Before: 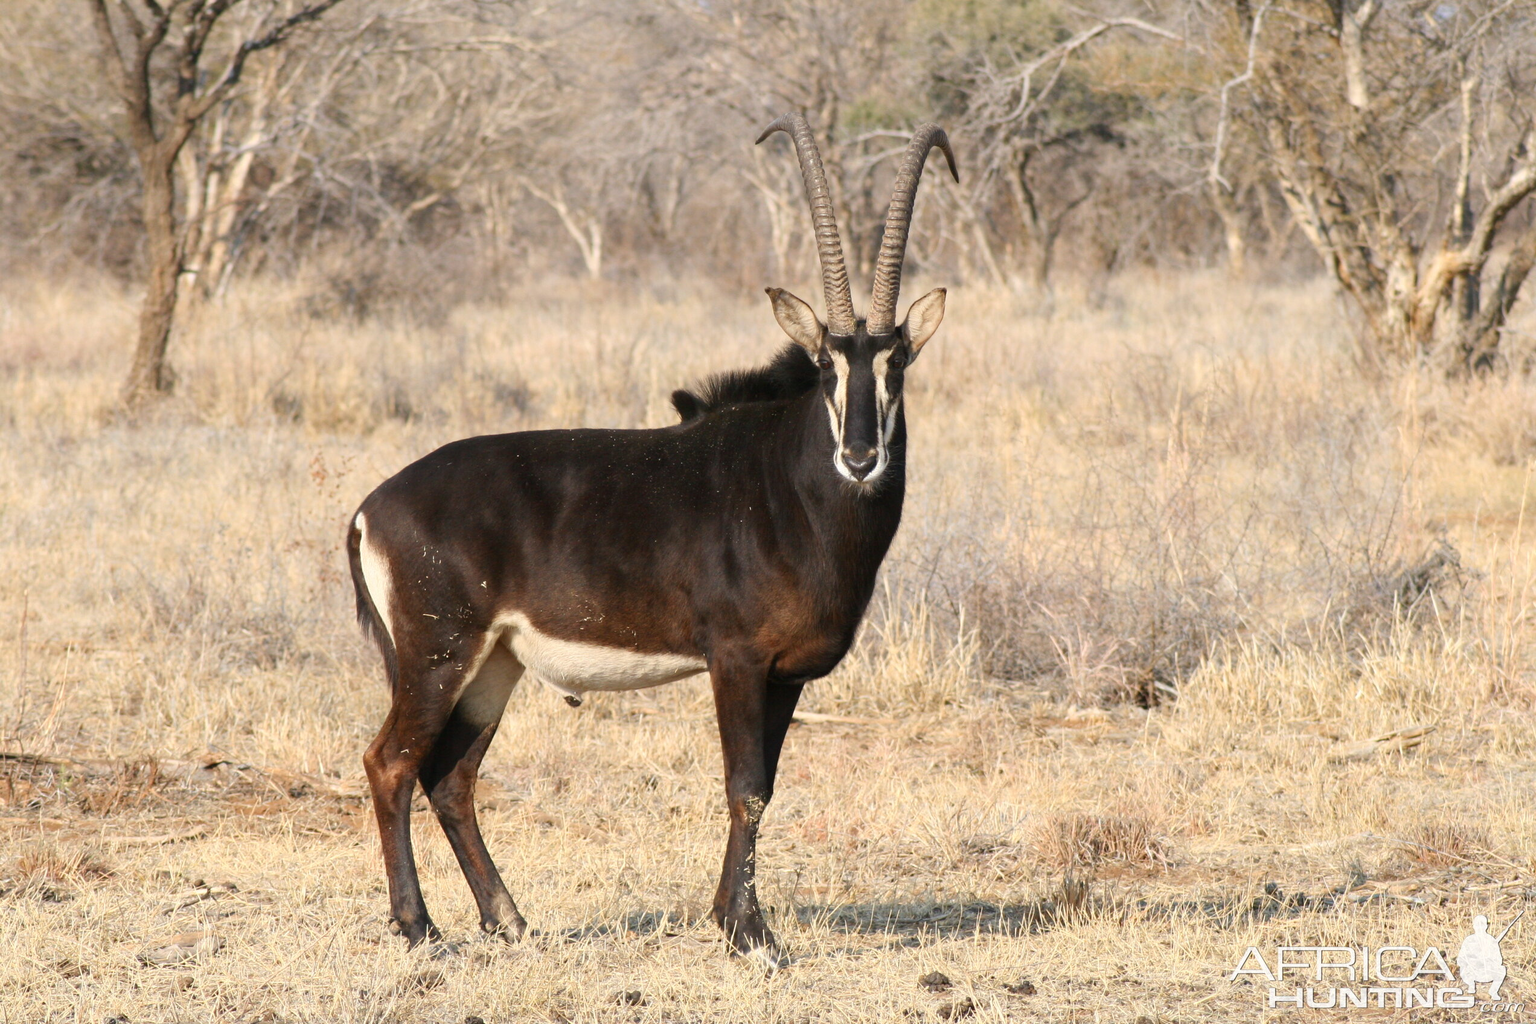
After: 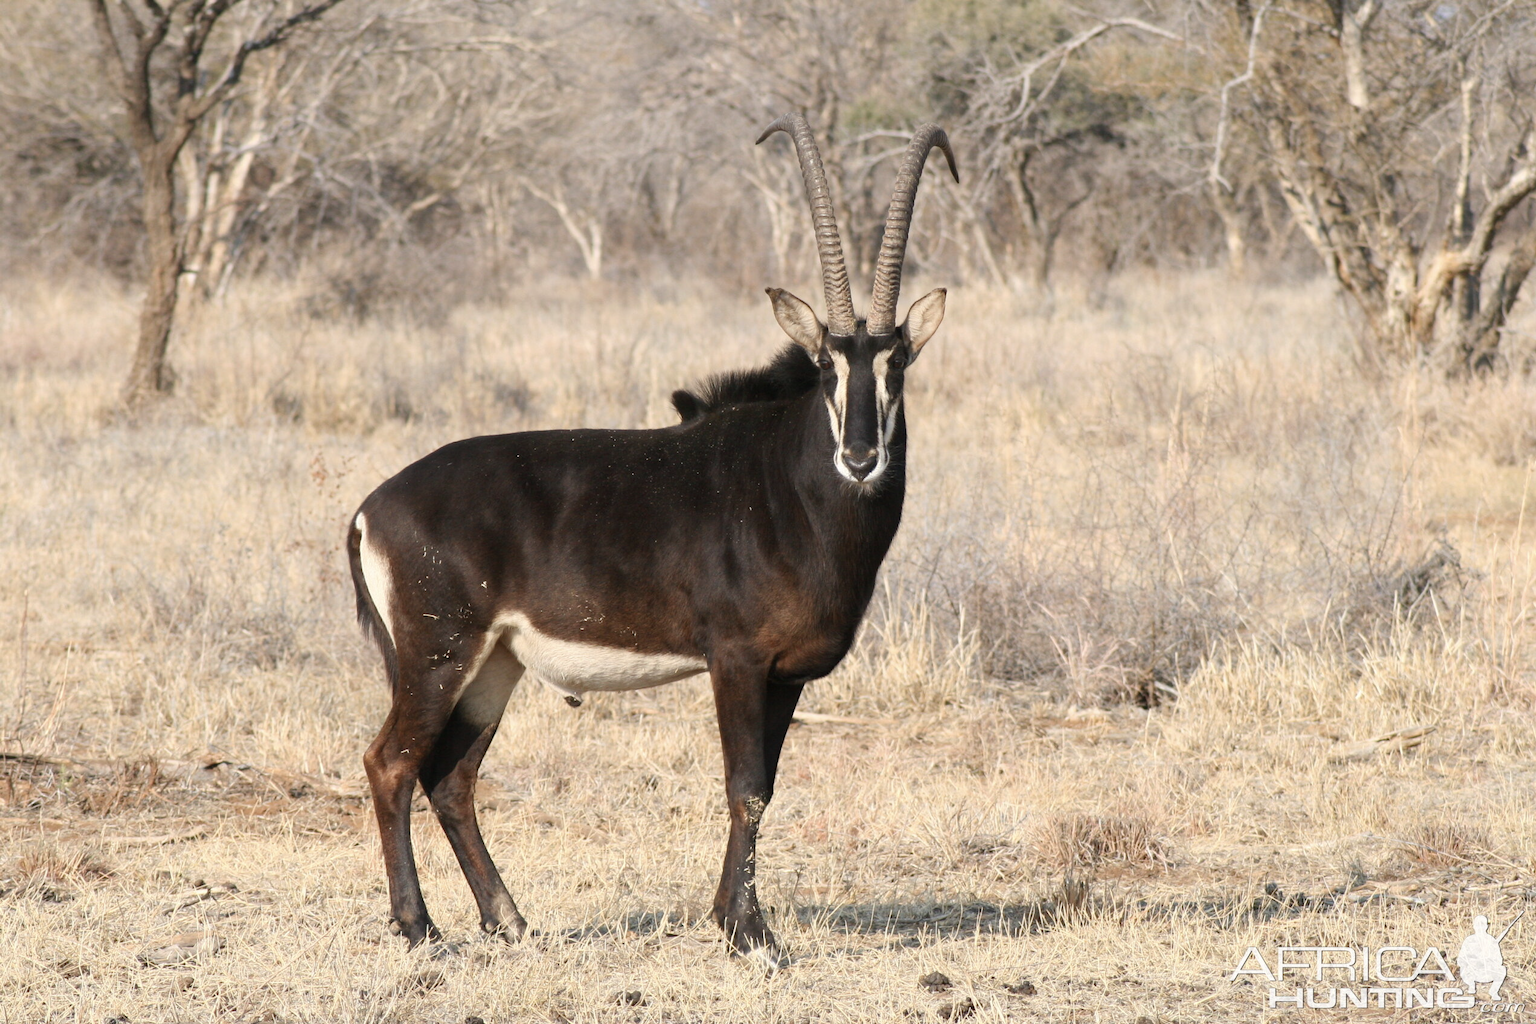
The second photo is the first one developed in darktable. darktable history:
color correction: highlights b* 0.005, saturation 0.785
